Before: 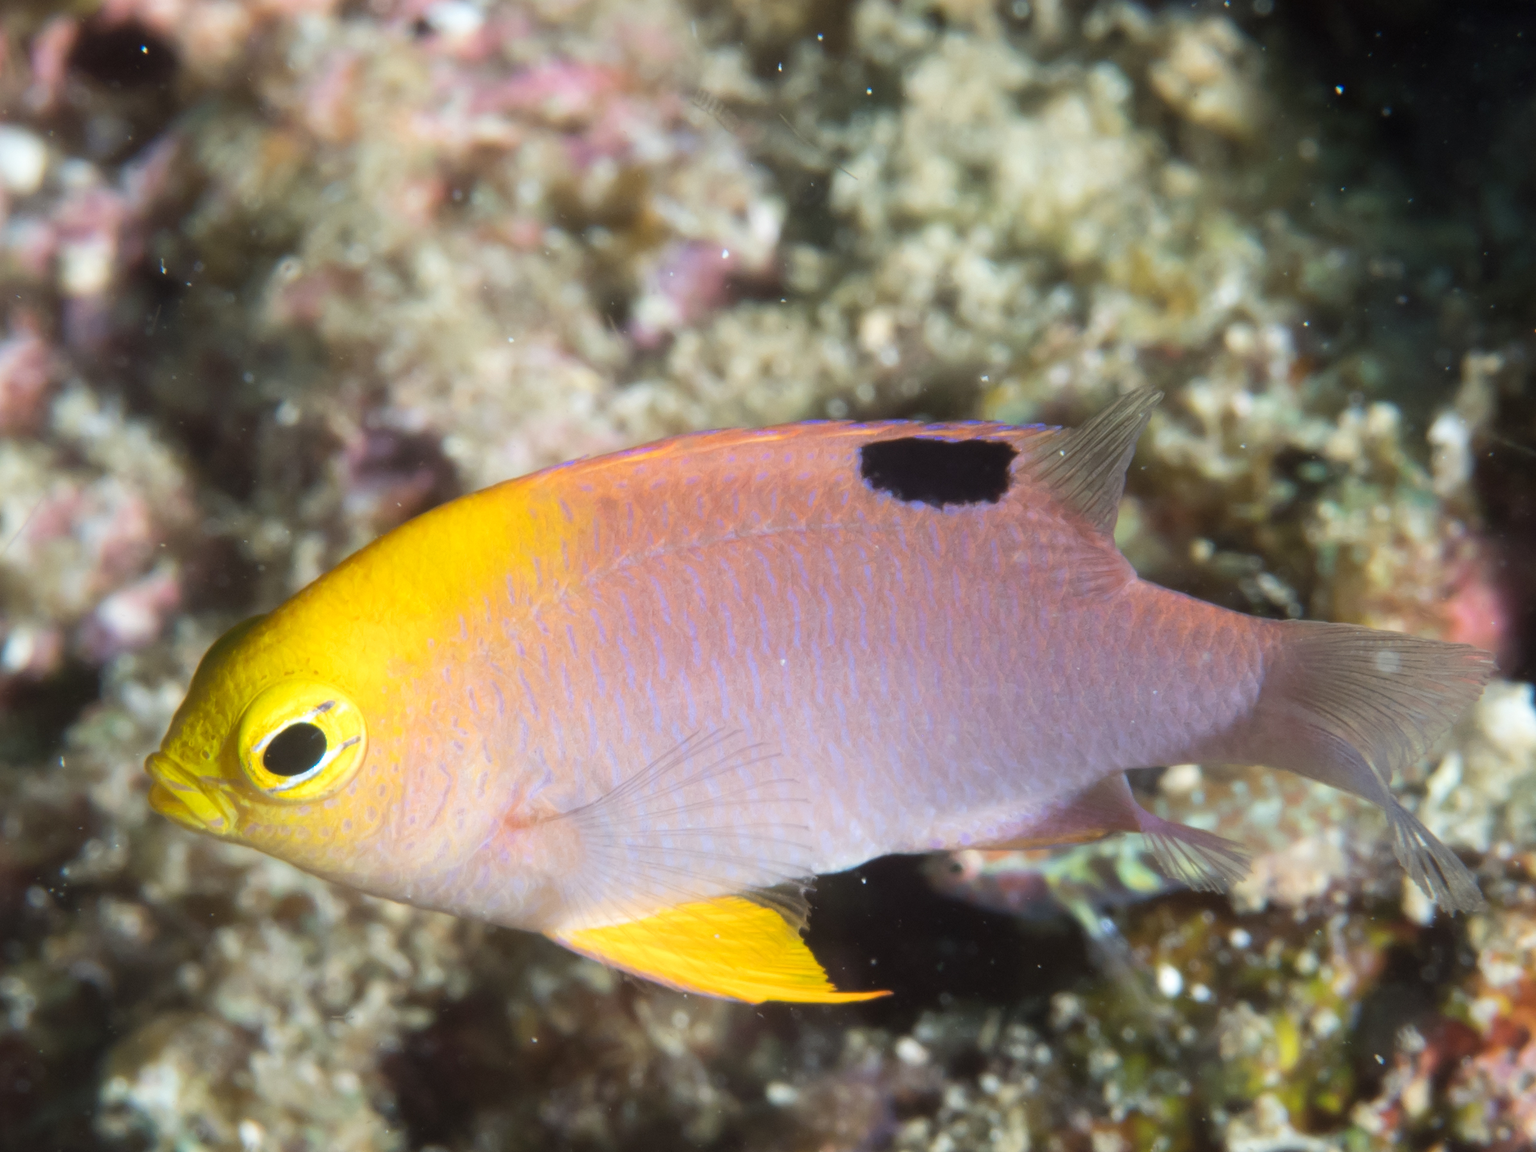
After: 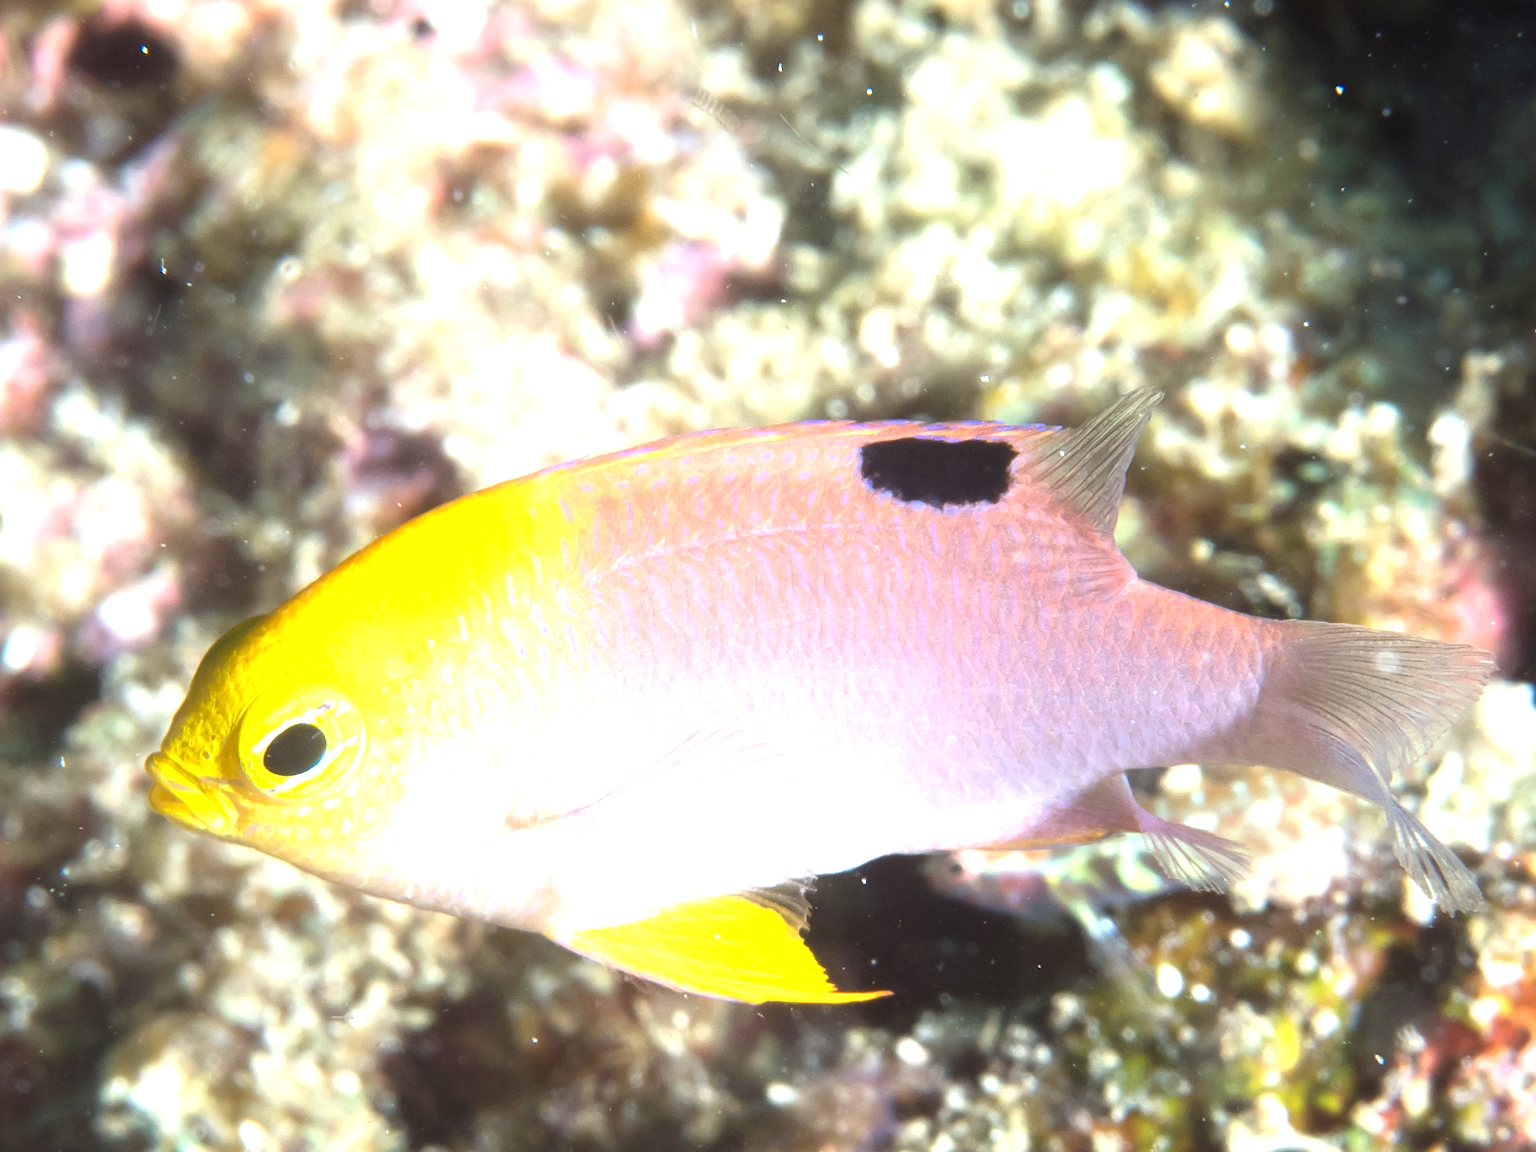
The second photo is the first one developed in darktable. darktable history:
sharpen: amount 0.493
exposure: black level correction 0, exposure 1.276 EV, compensate highlight preservation false
